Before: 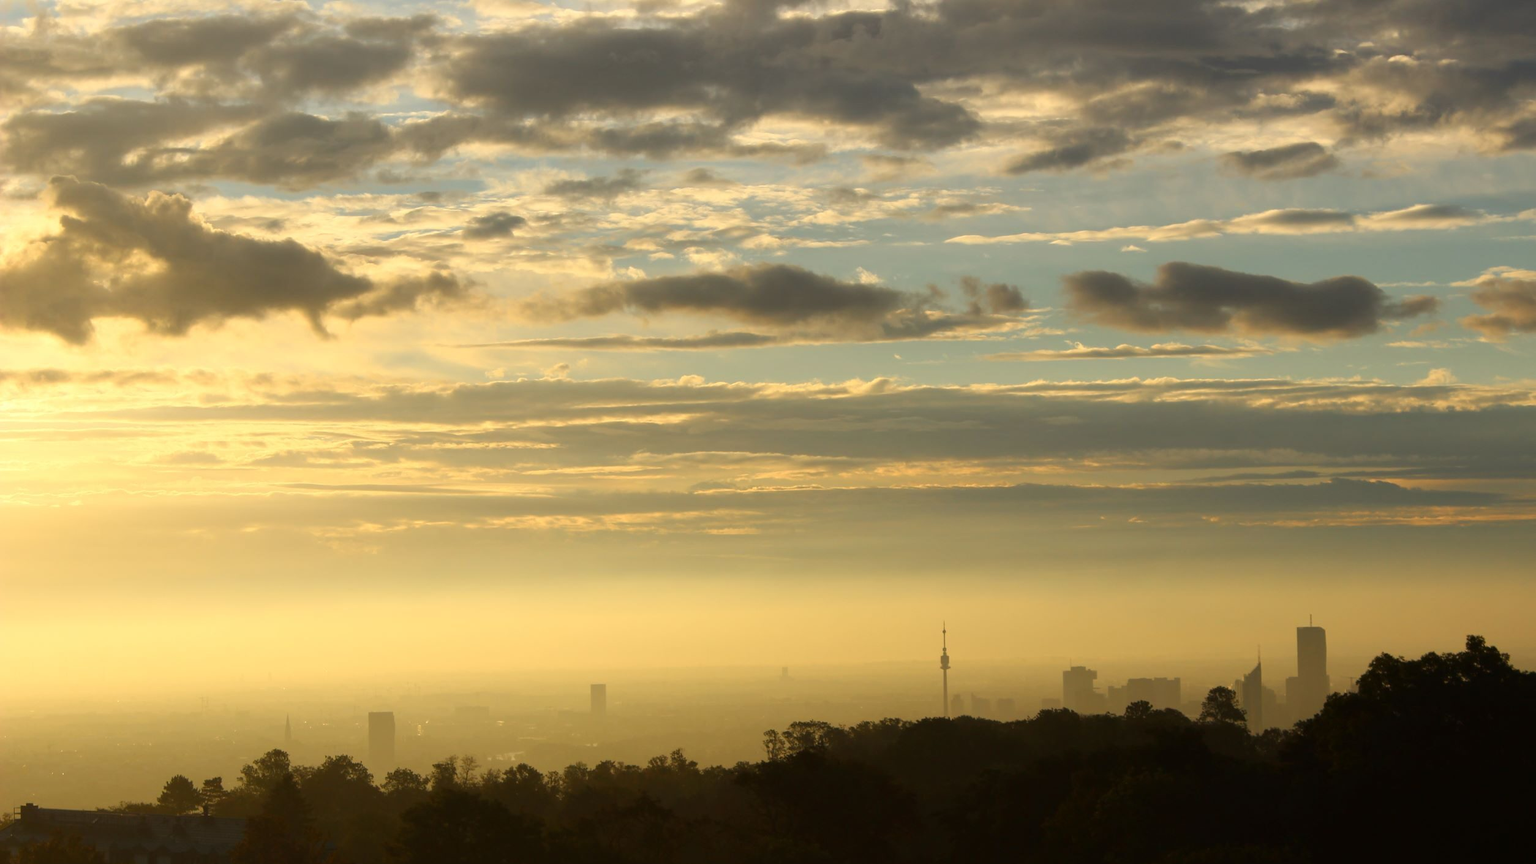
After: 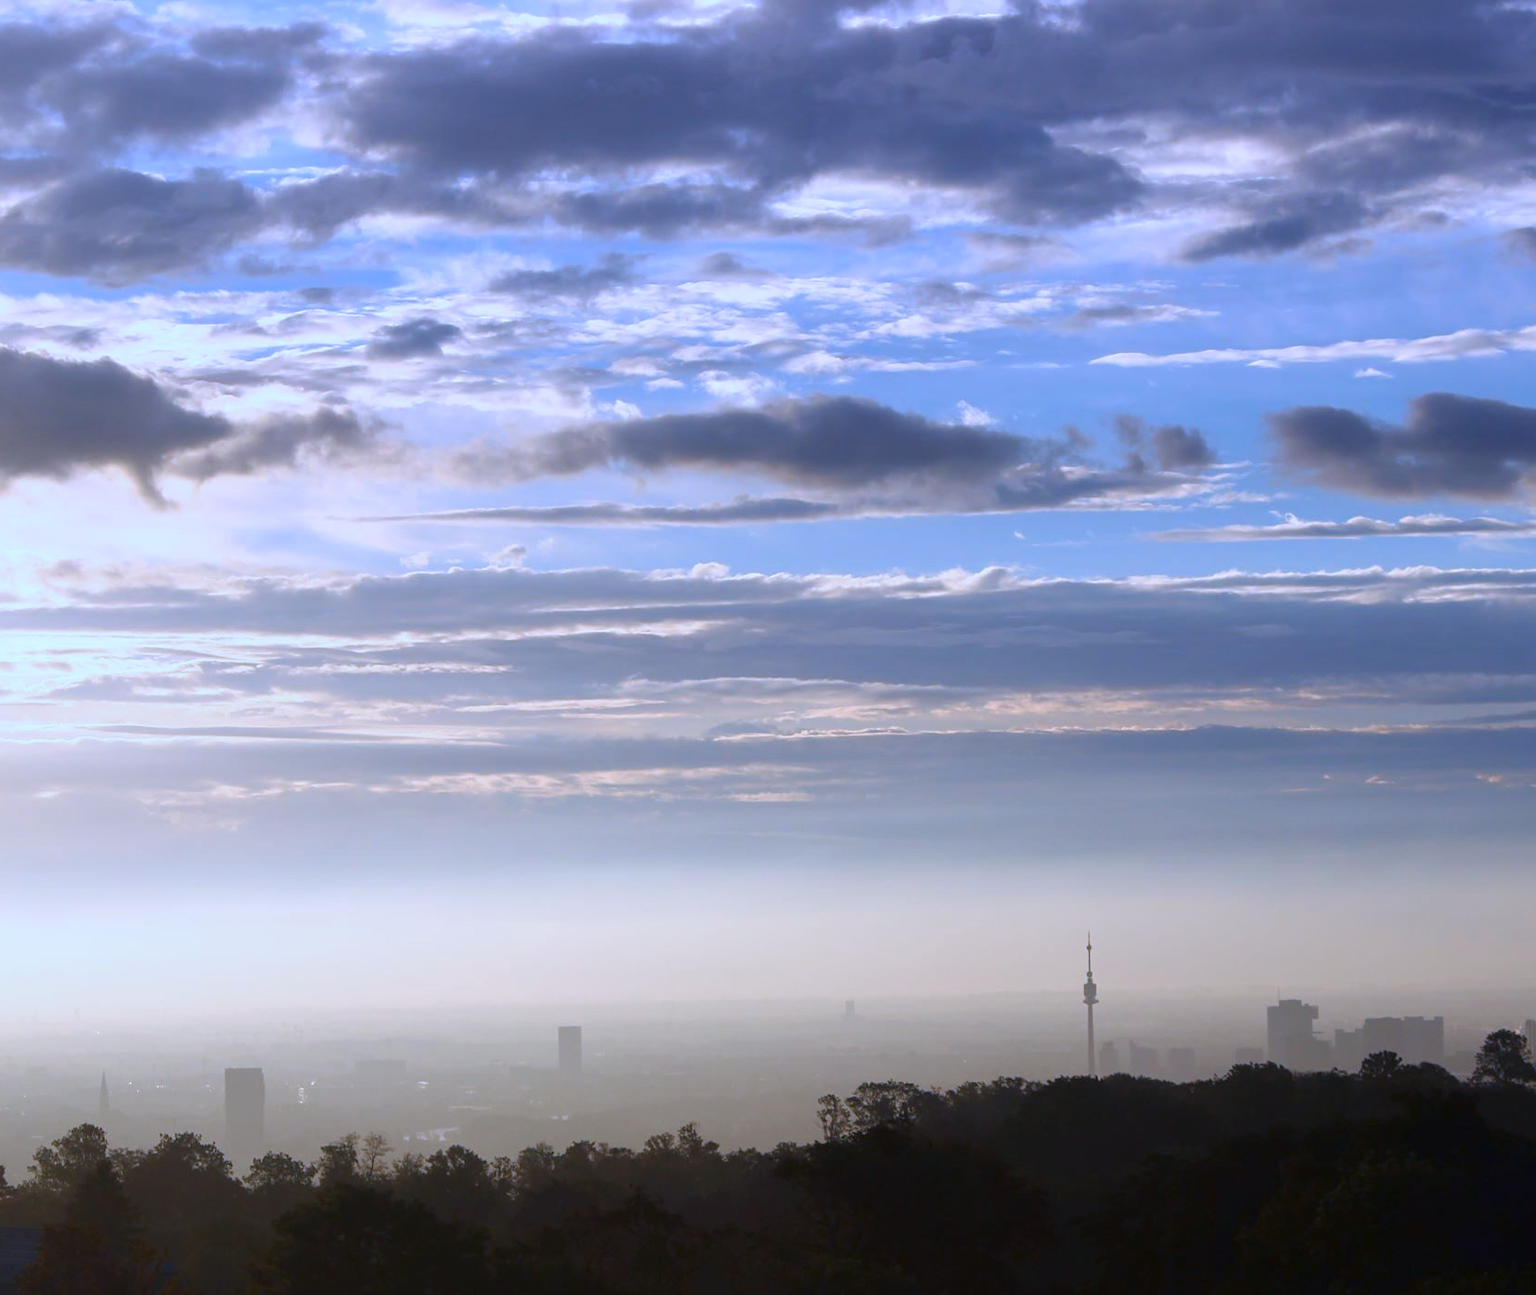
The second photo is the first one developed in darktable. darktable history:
crop and rotate: left 14.292%, right 19.041%
sharpen: amount 0.2
color calibration: output R [1.063, -0.012, -0.003, 0], output B [-0.079, 0.047, 1, 0], illuminant custom, x 0.46, y 0.43, temperature 2642.66 K
